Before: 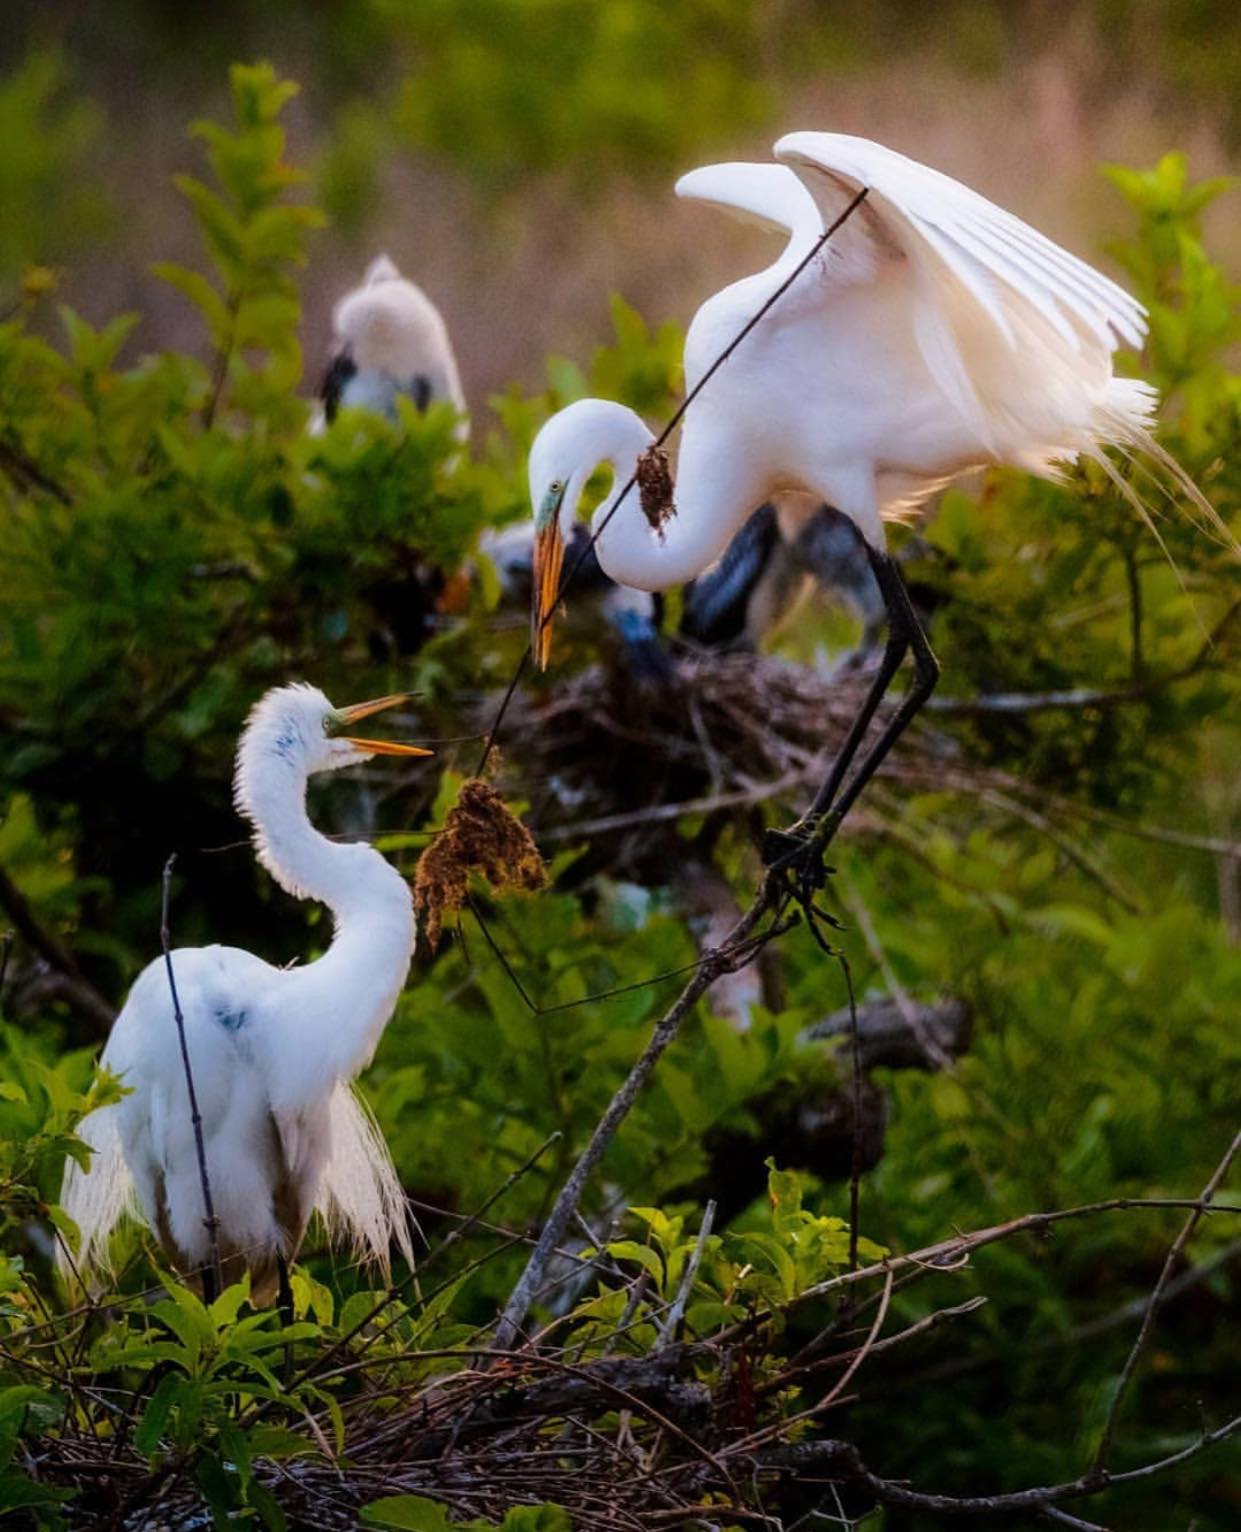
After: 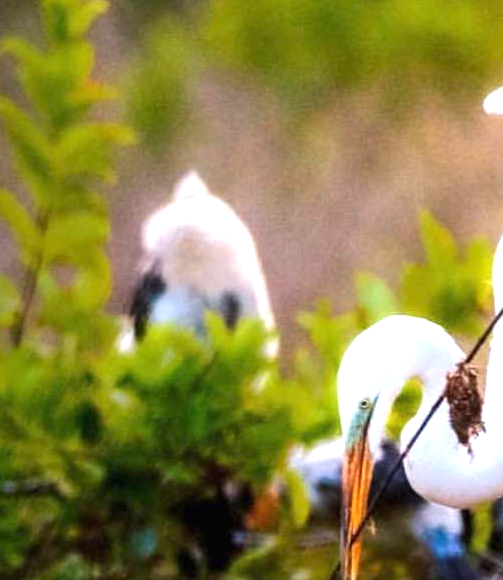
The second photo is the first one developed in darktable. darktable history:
exposure: black level correction 0, exposure 1.3 EV, compensate highlight preservation false
crop: left 15.452%, top 5.459%, right 43.956%, bottom 56.62%
